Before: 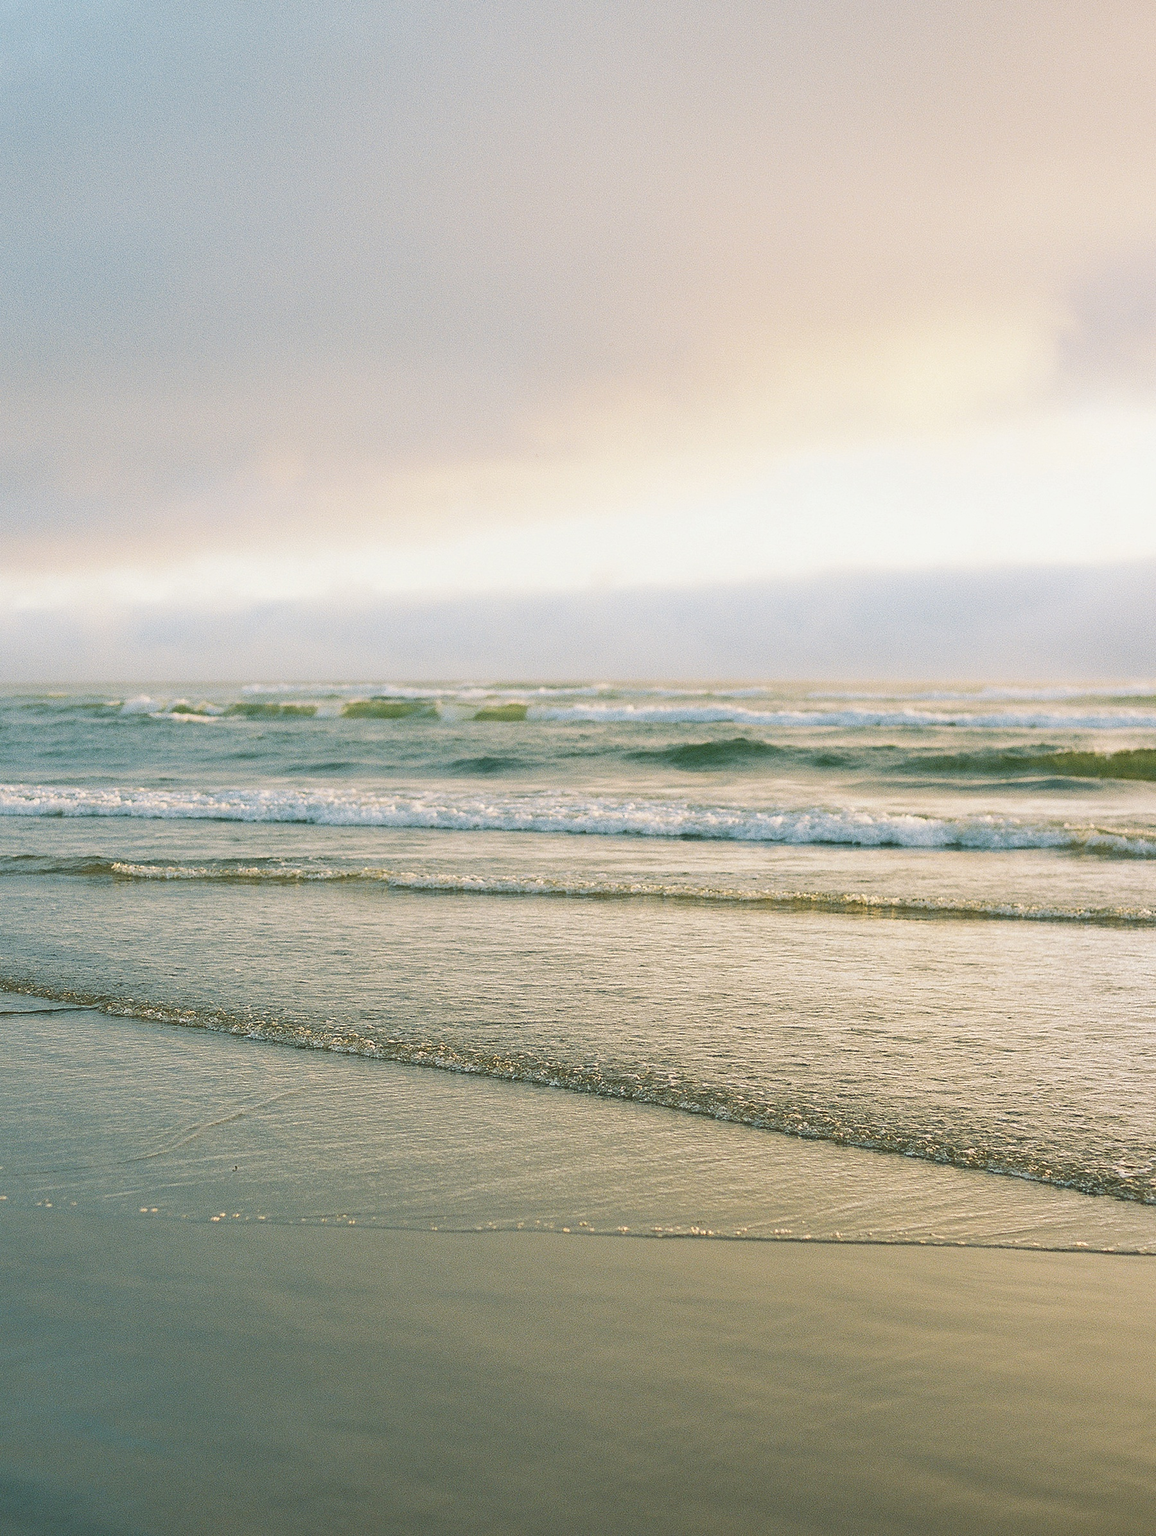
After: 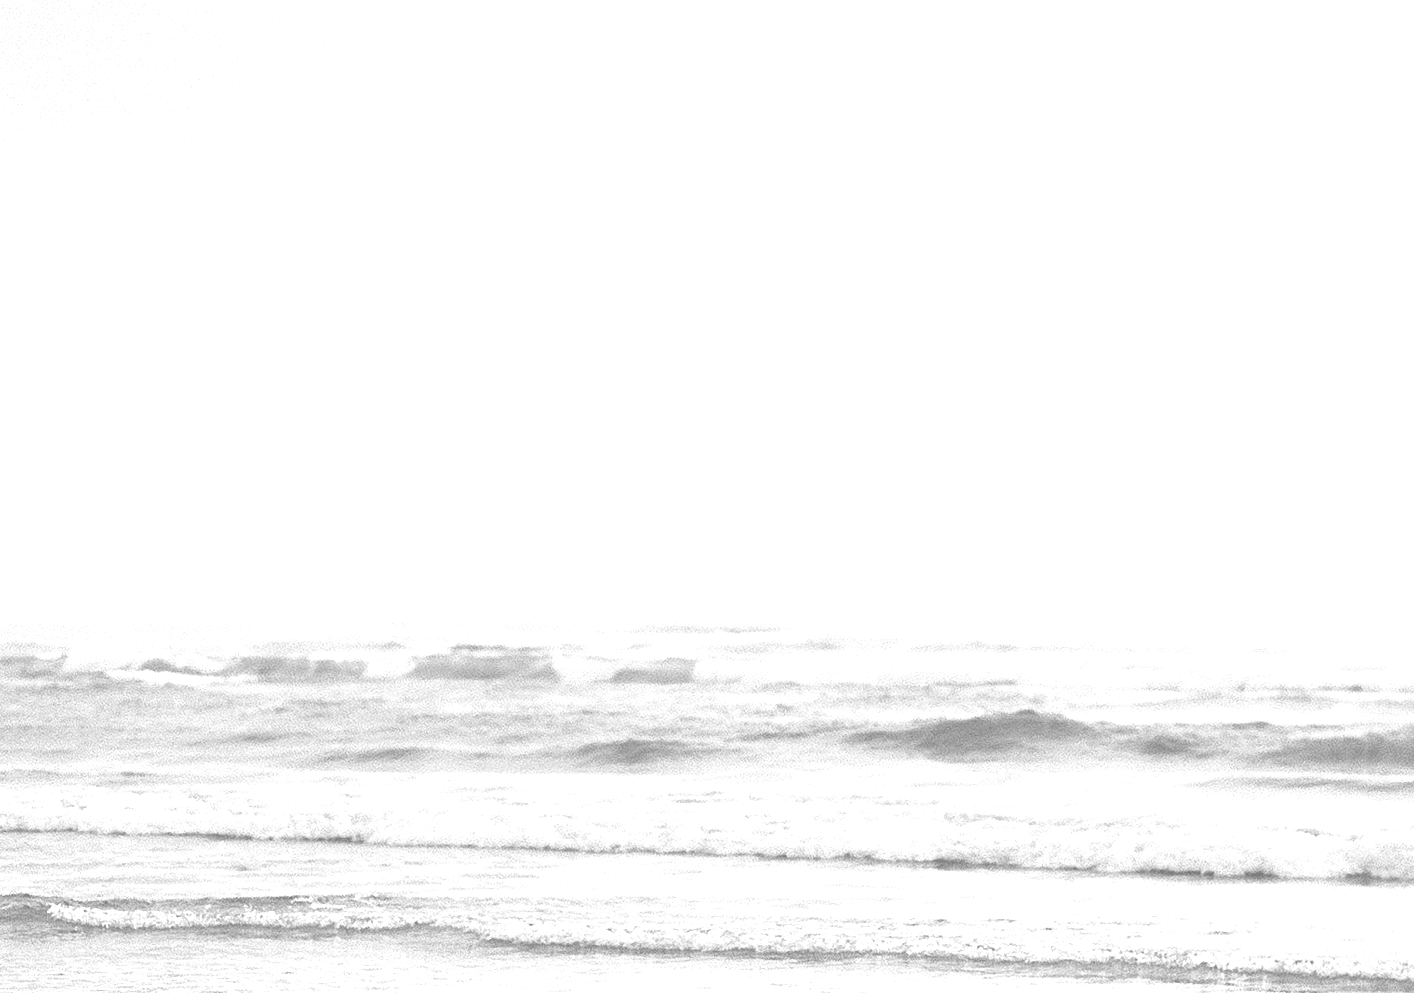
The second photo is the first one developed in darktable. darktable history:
contrast brightness saturation: saturation -0.17
monochrome: on, module defaults
colorize: hue 36°, source mix 100%
crop: left 7.036%, top 18.398%, right 14.379%, bottom 40.043%
